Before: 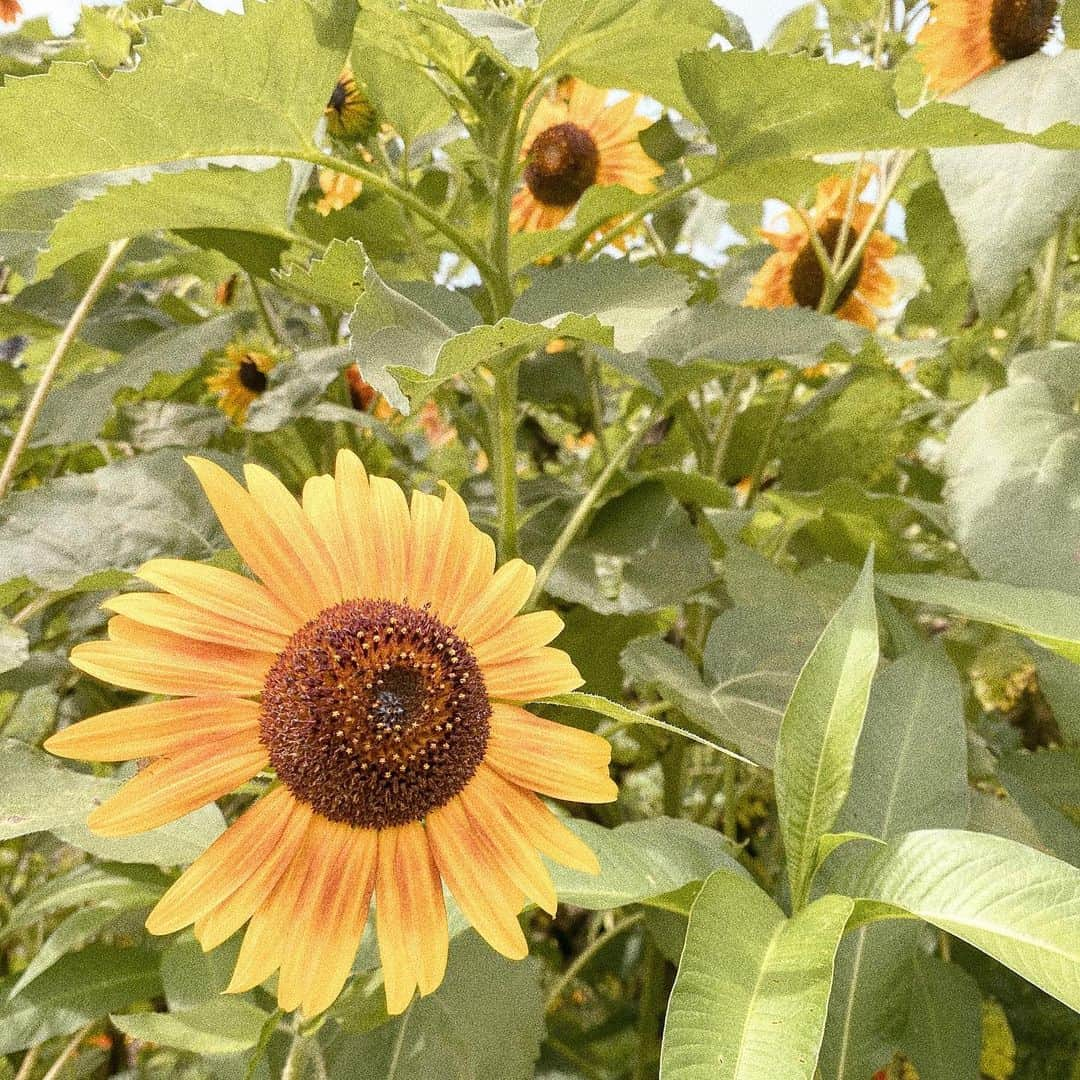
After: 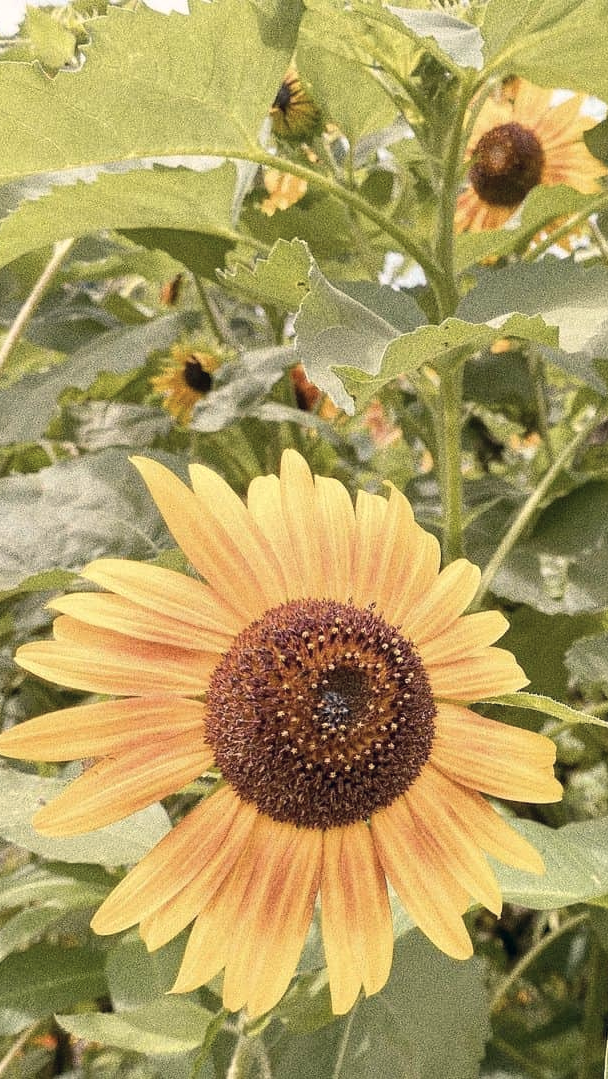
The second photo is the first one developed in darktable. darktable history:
color correction: highlights a* 2.75, highlights b* 5, shadows a* -2.04, shadows b* -4.84, saturation 0.8
crop: left 5.114%, right 38.589%
